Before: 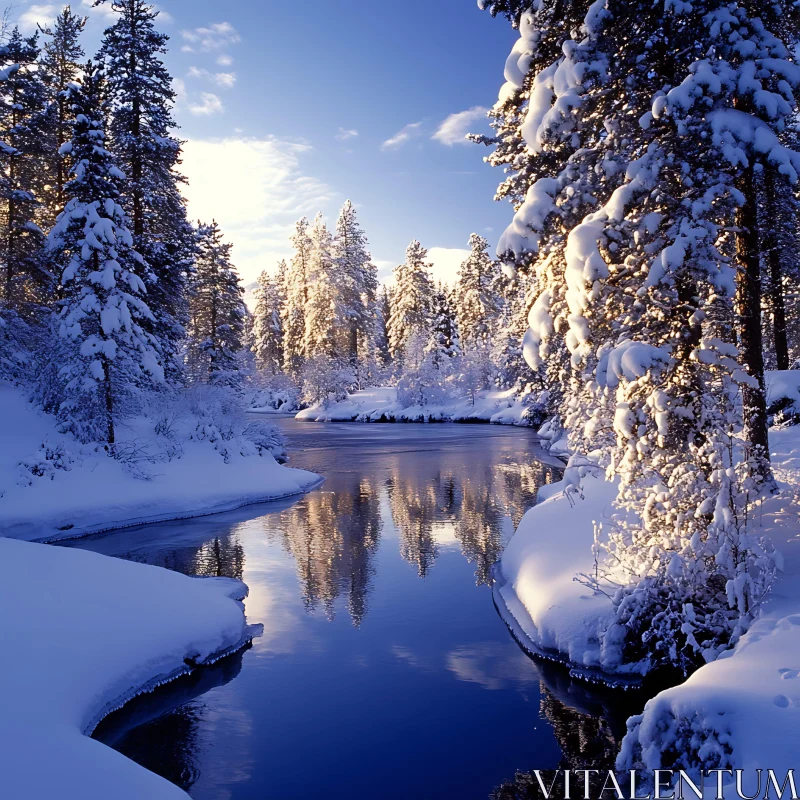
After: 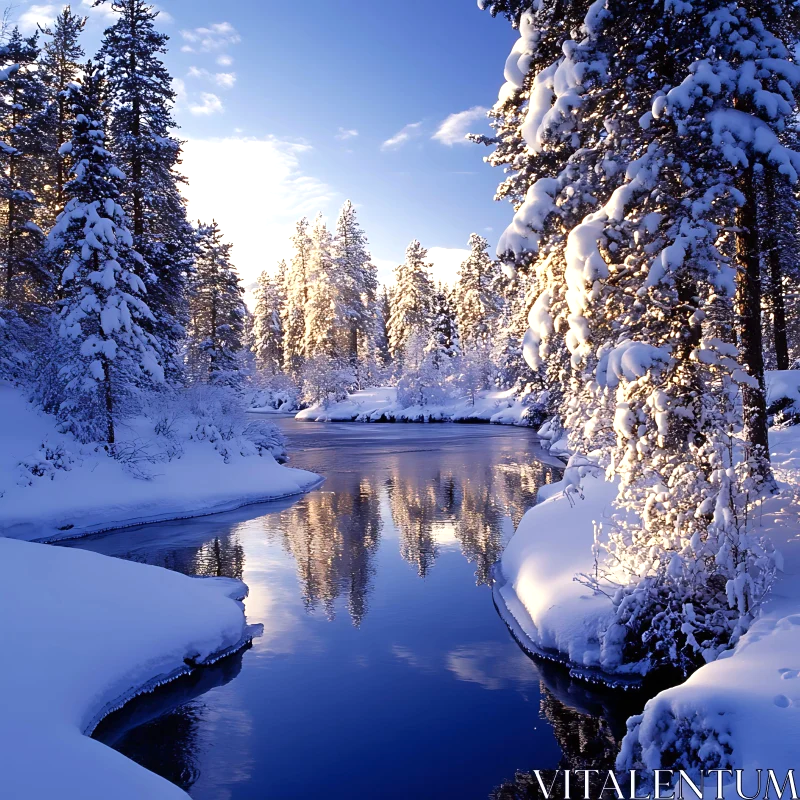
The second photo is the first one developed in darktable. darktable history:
exposure: black level correction 0, exposure 0.302 EV, compensate highlight preservation false
